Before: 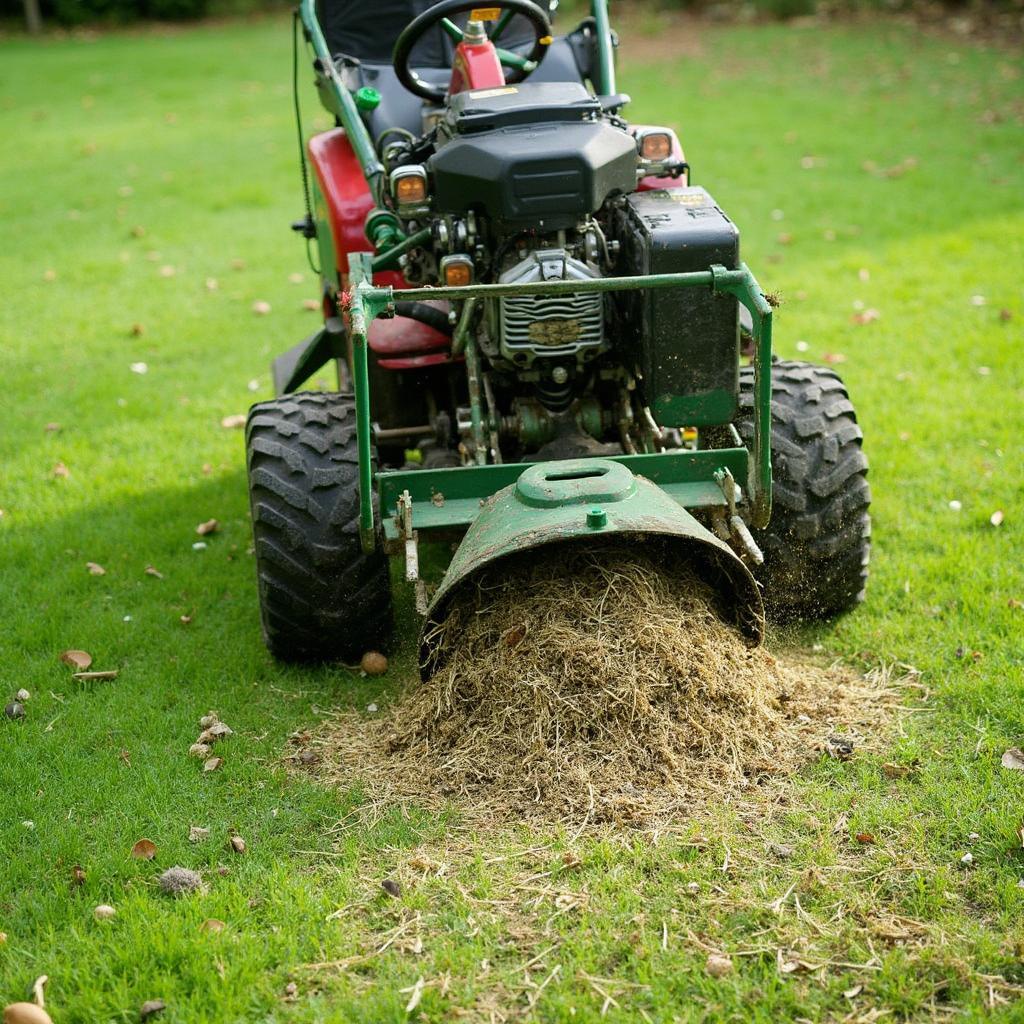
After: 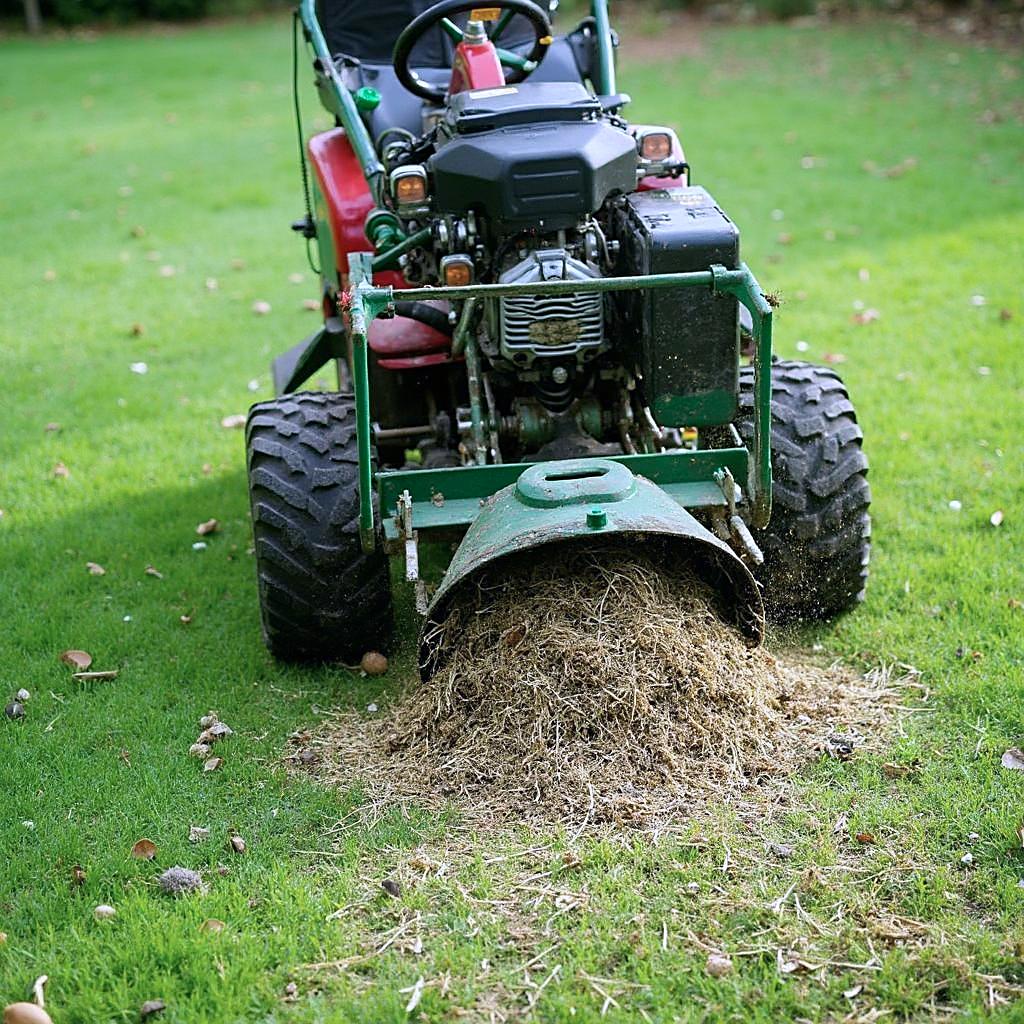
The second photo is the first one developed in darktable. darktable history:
color calibration: illuminant as shot in camera, x 0.379, y 0.397, temperature 4145.16 K
sharpen: on, module defaults
